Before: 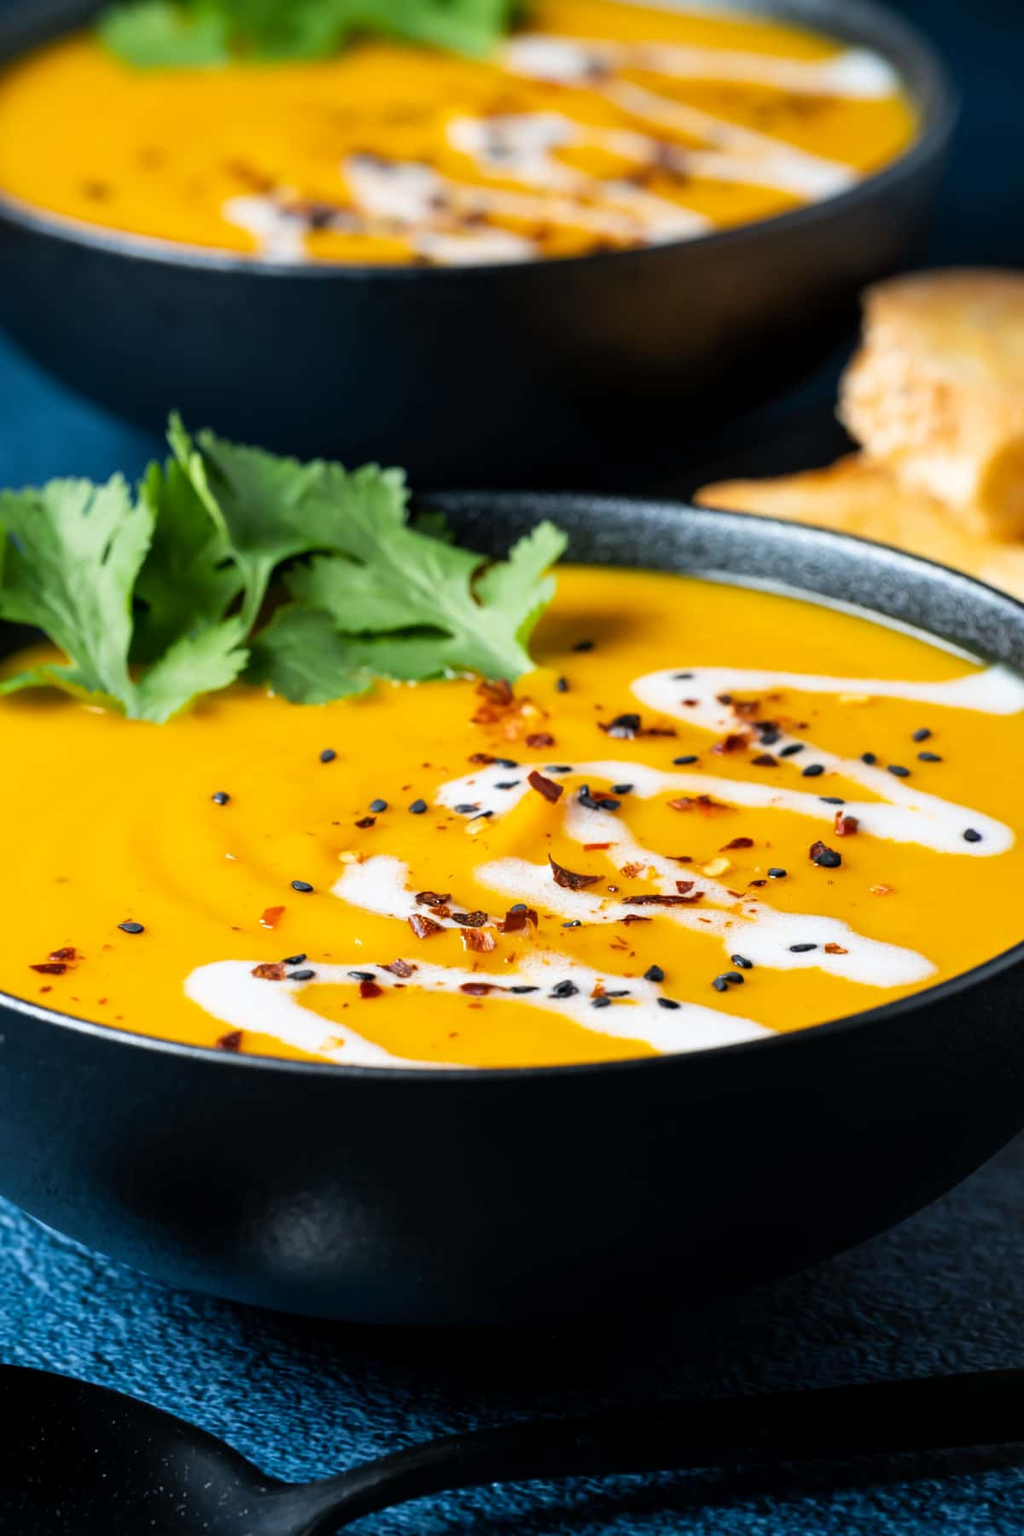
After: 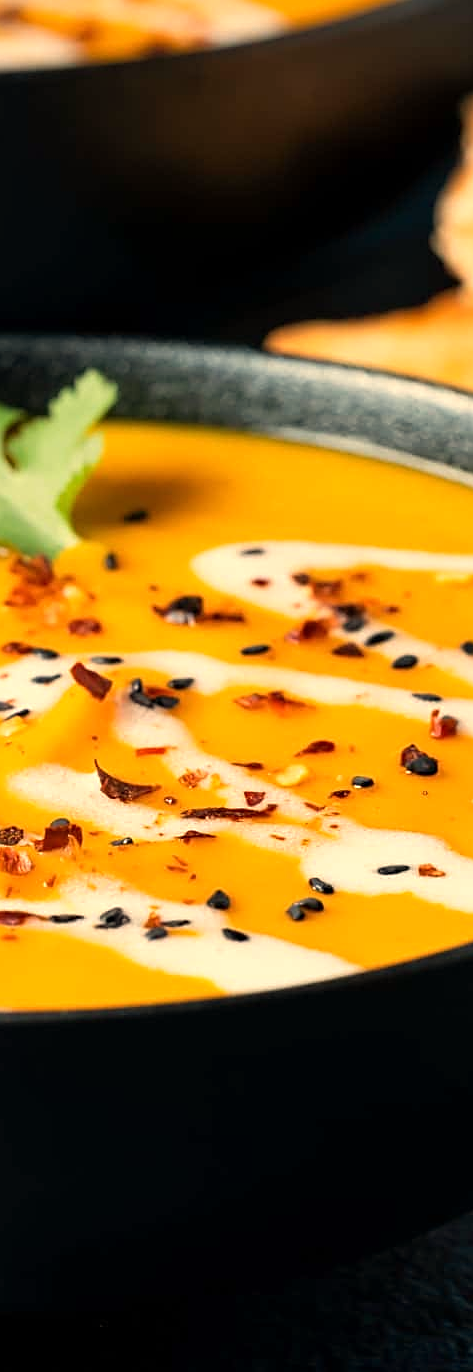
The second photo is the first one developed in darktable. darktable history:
sharpen: on, module defaults
crop: left 45.721%, top 13.393%, right 14.118%, bottom 10.01%
white balance: red 1.138, green 0.996, blue 0.812
